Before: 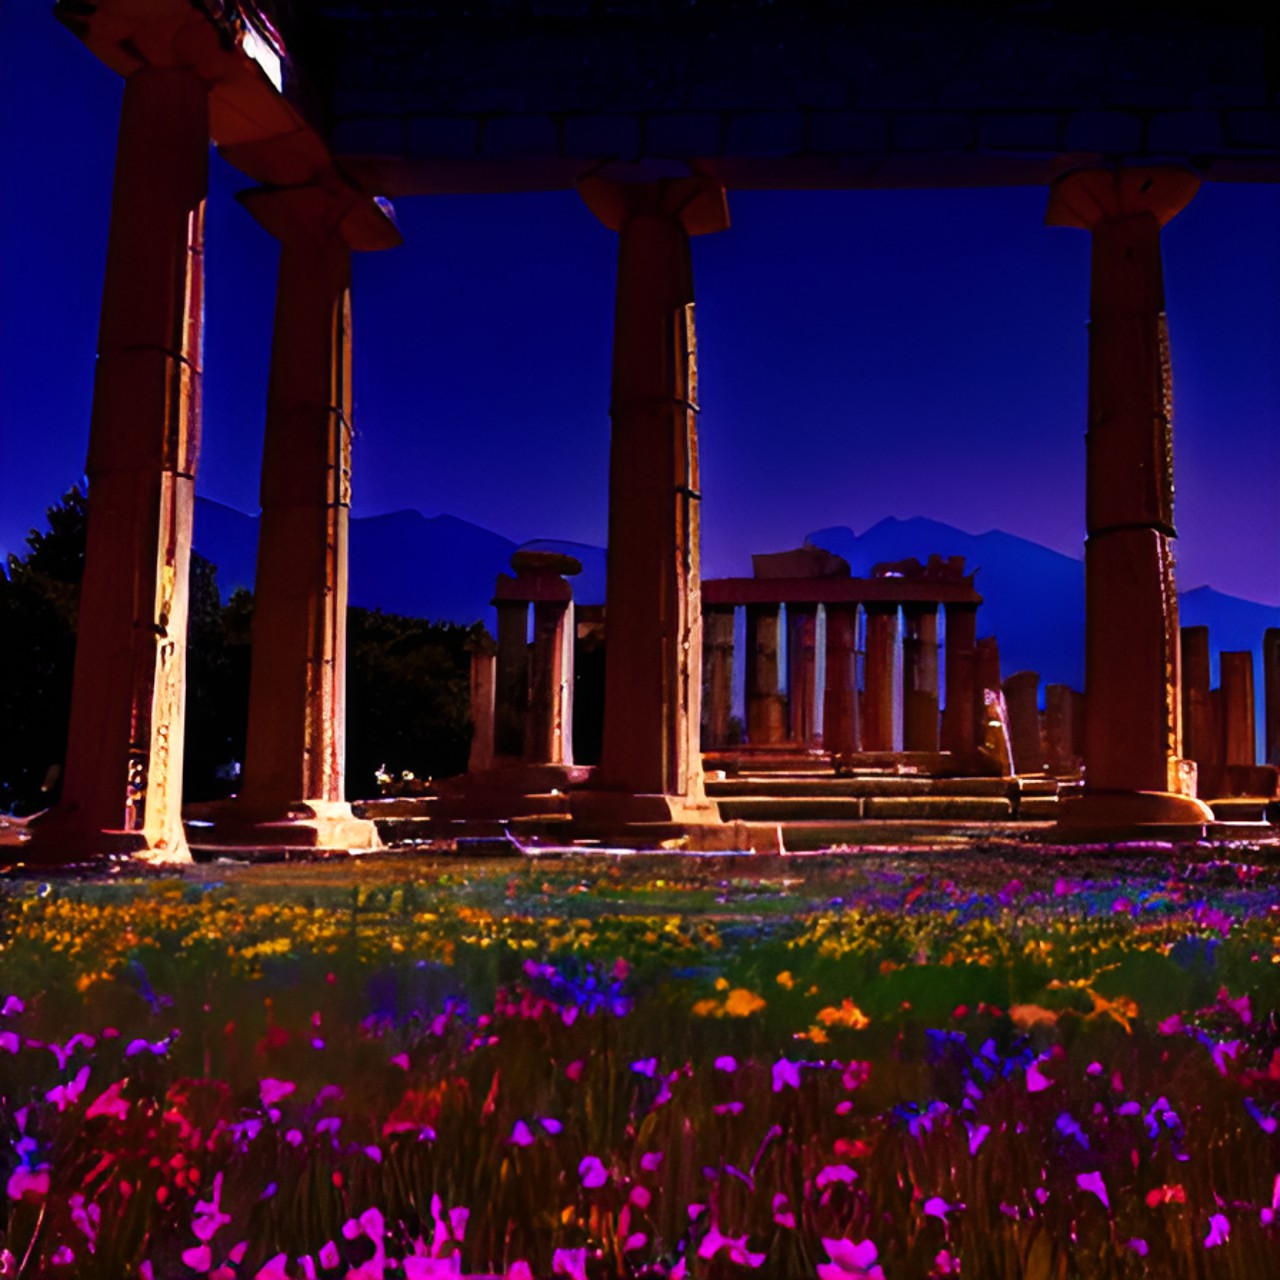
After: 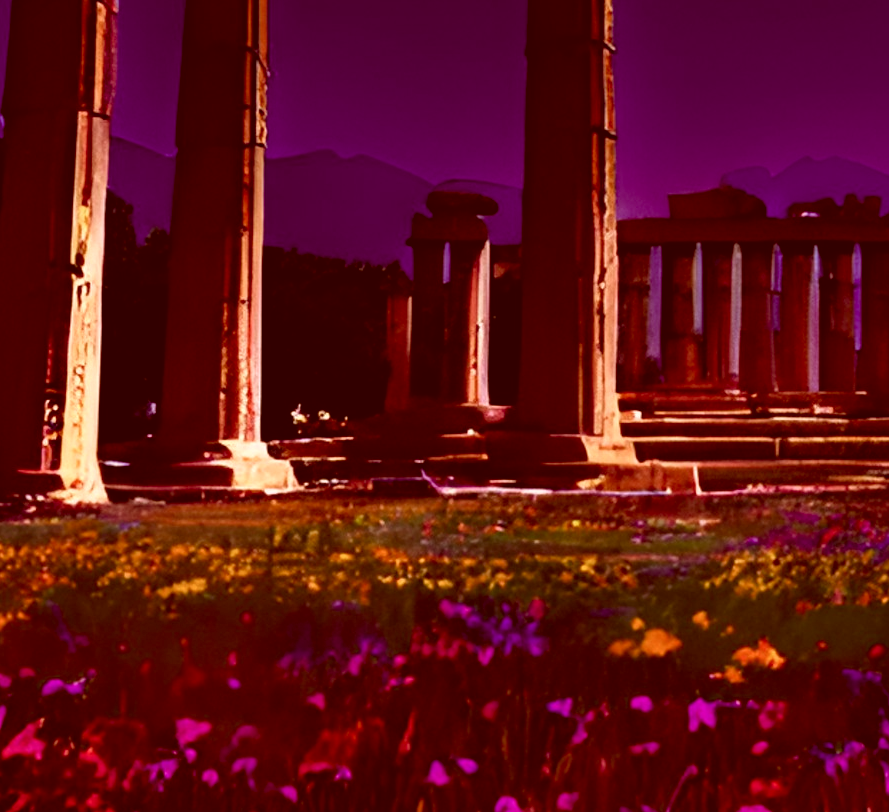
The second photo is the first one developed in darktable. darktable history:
crop: left 6.624%, top 28.154%, right 23.912%, bottom 8.407%
color correction: highlights a* 9.08, highlights b* 8.98, shadows a* 39.49, shadows b* 39.82, saturation 0.771
exposure: compensate highlight preservation false
contrast brightness saturation: saturation -0.044
